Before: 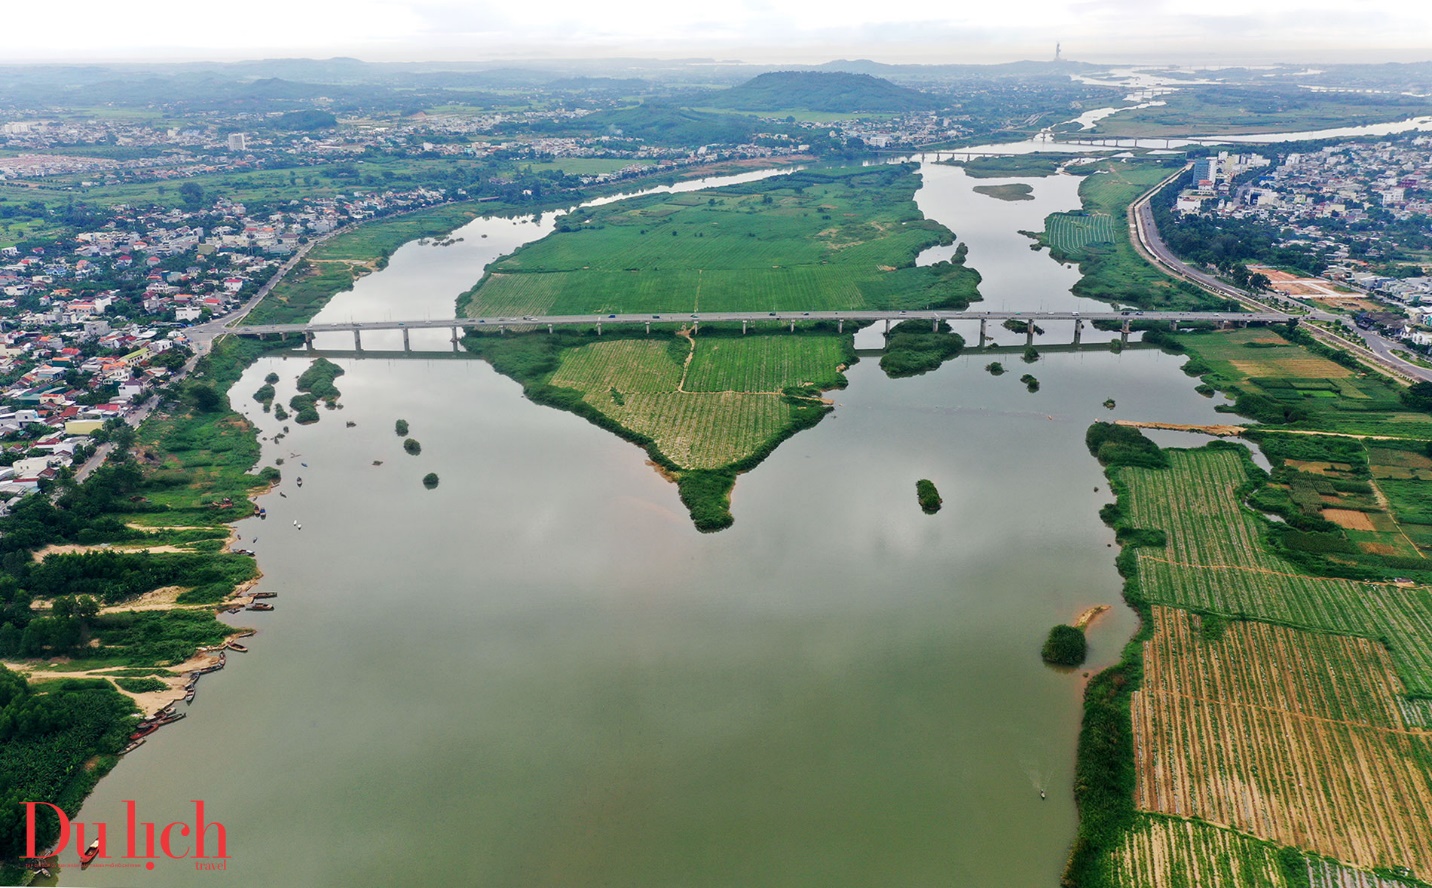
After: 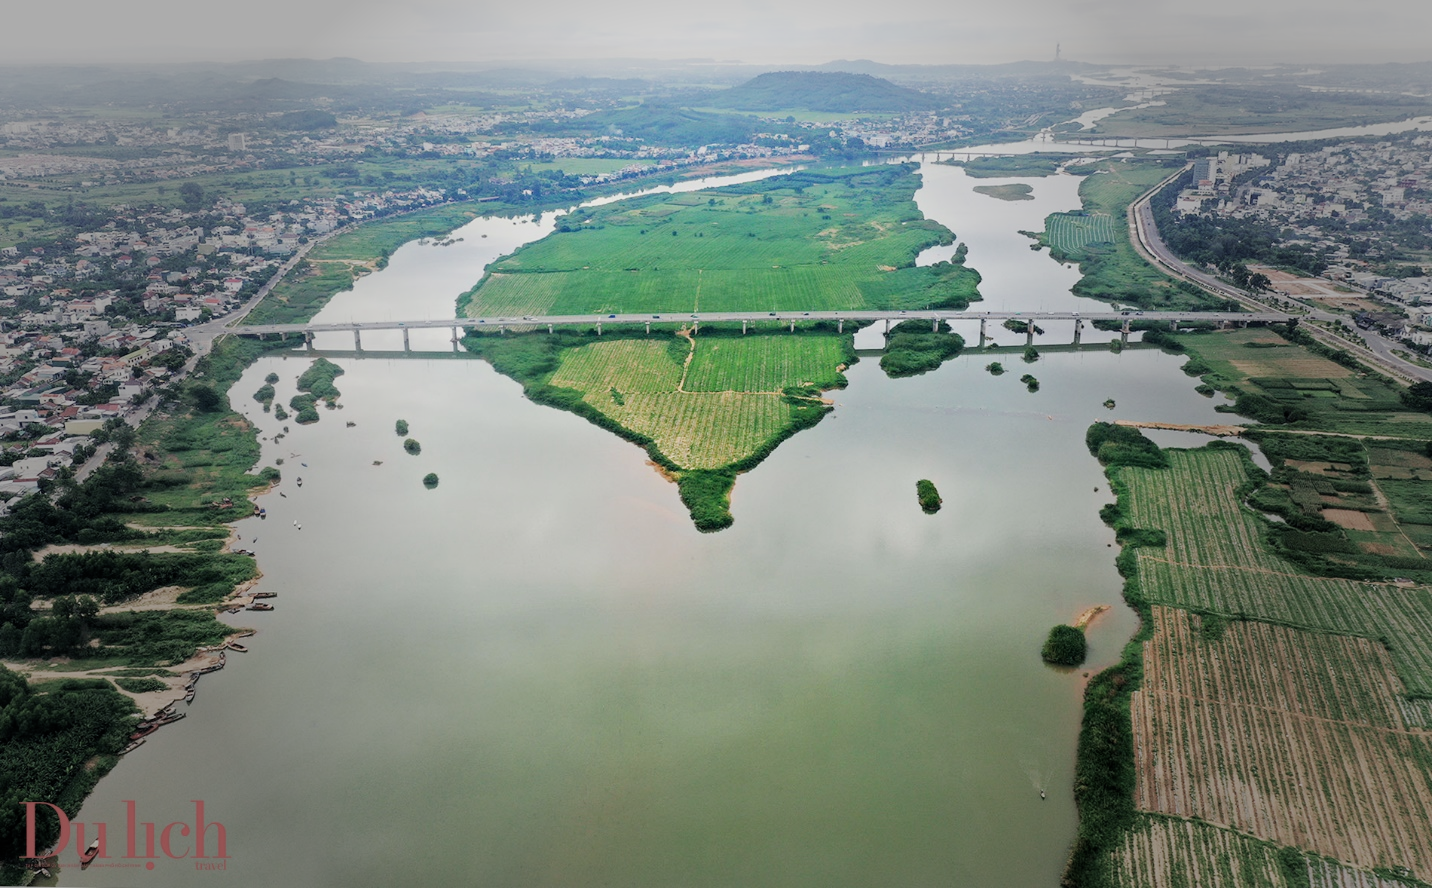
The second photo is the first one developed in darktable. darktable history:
exposure: black level correction 0, exposure 0.704 EV, compensate highlight preservation false
filmic rgb: black relative exposure -7.65 EV, white relative exposure 4.56 EV, hardness 3.61
vignetting: fall-off start 39.58%, fall-off radius 40.64%
